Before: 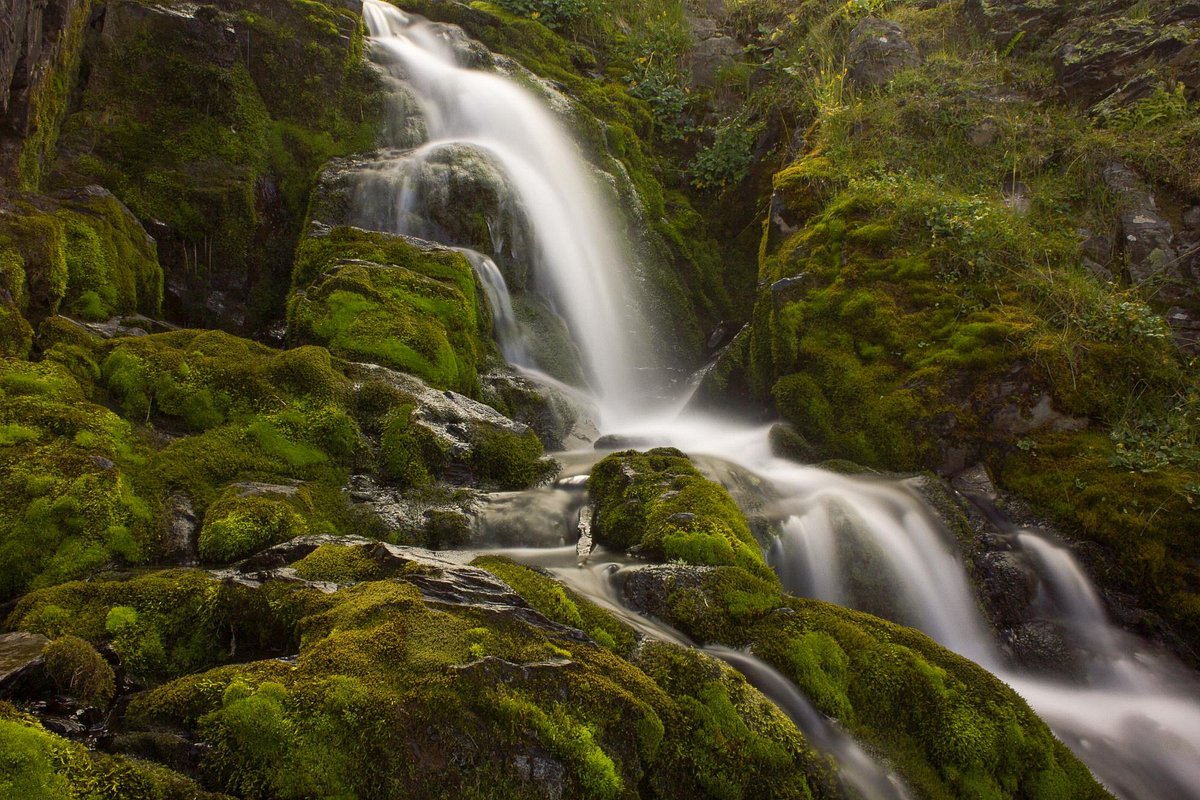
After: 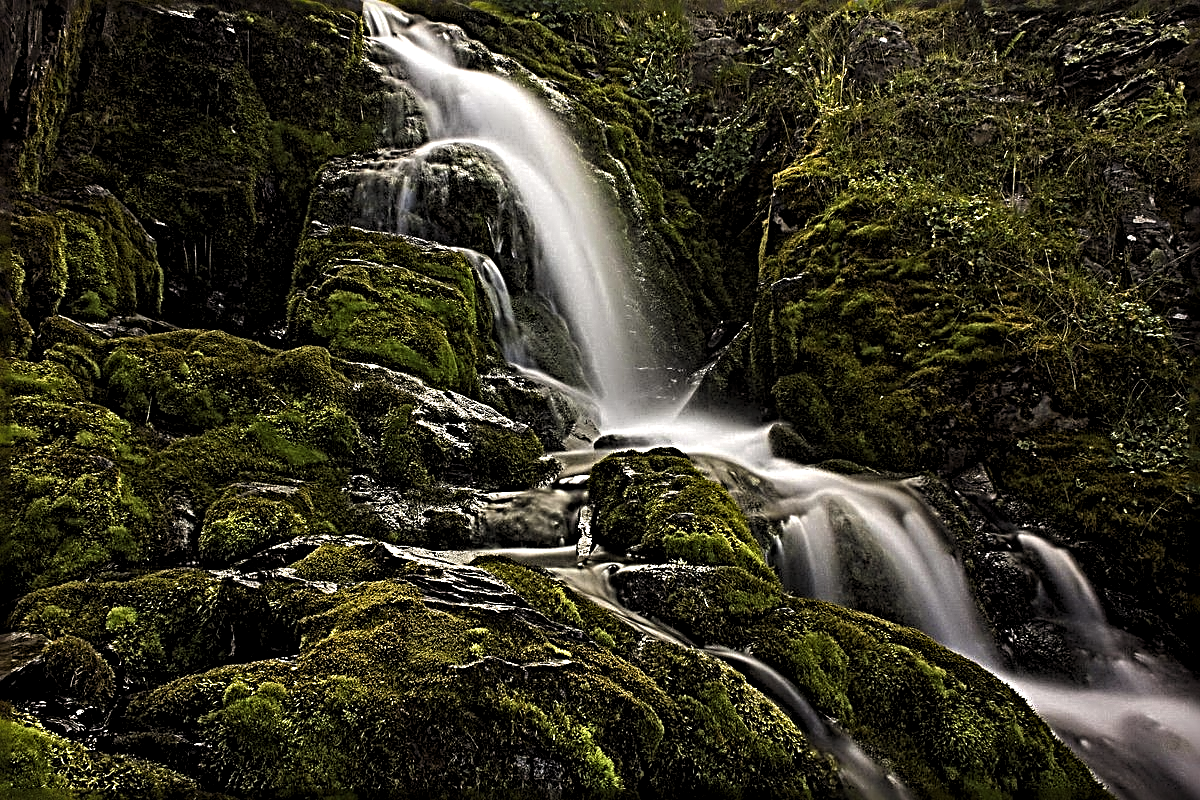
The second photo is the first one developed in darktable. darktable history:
haze removal: compatibility mode true, adaptive false
levels: levels [0.116, 0.574, 1]
sharpen: radius 4.022, amount 1.982
